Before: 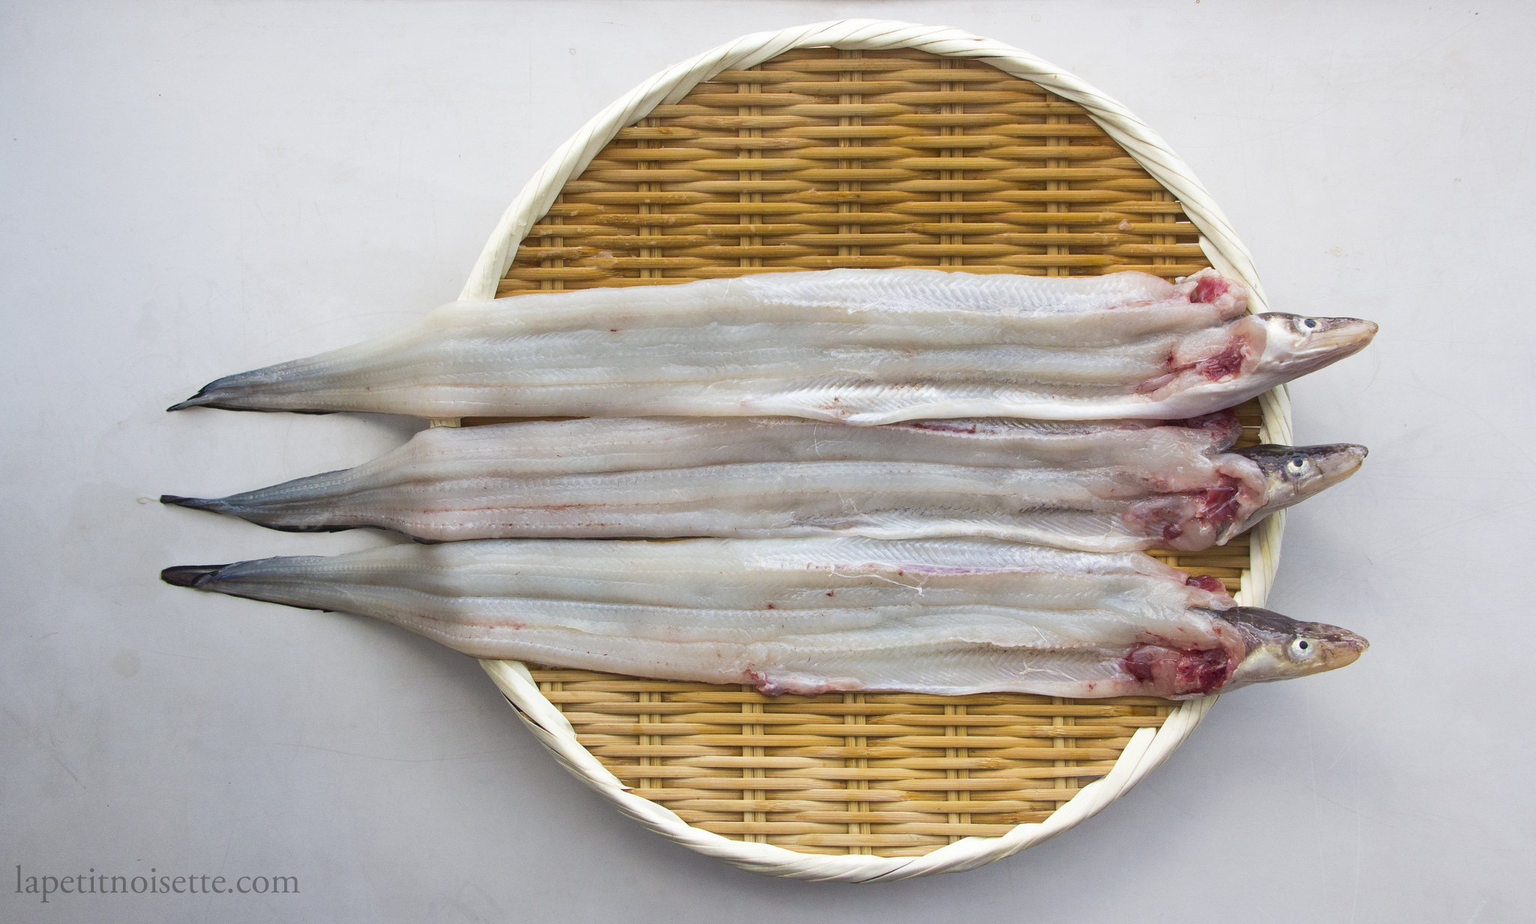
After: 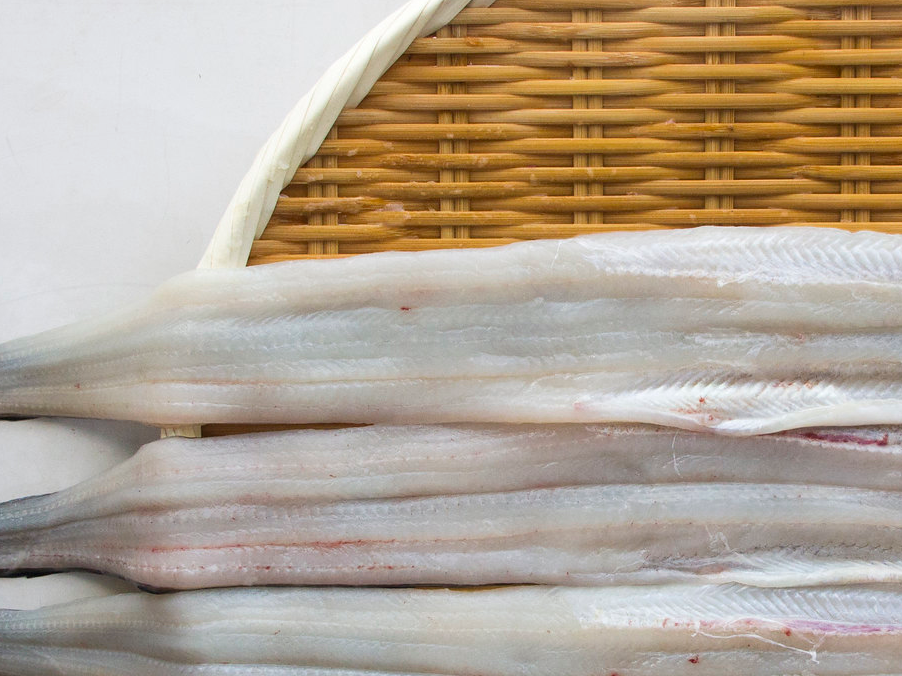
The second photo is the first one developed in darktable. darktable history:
crop: left 20.167%, top 10.769%, right 35.766%, bottom 34.337%
